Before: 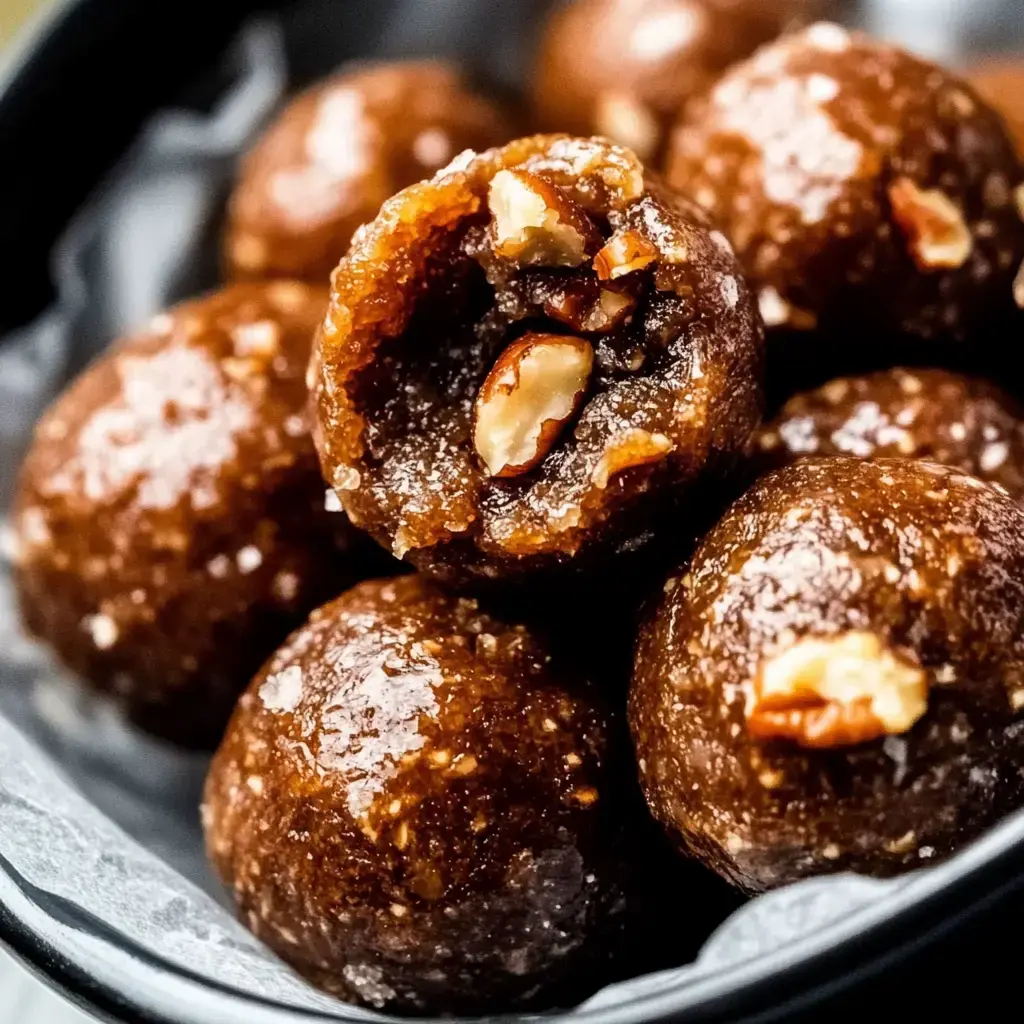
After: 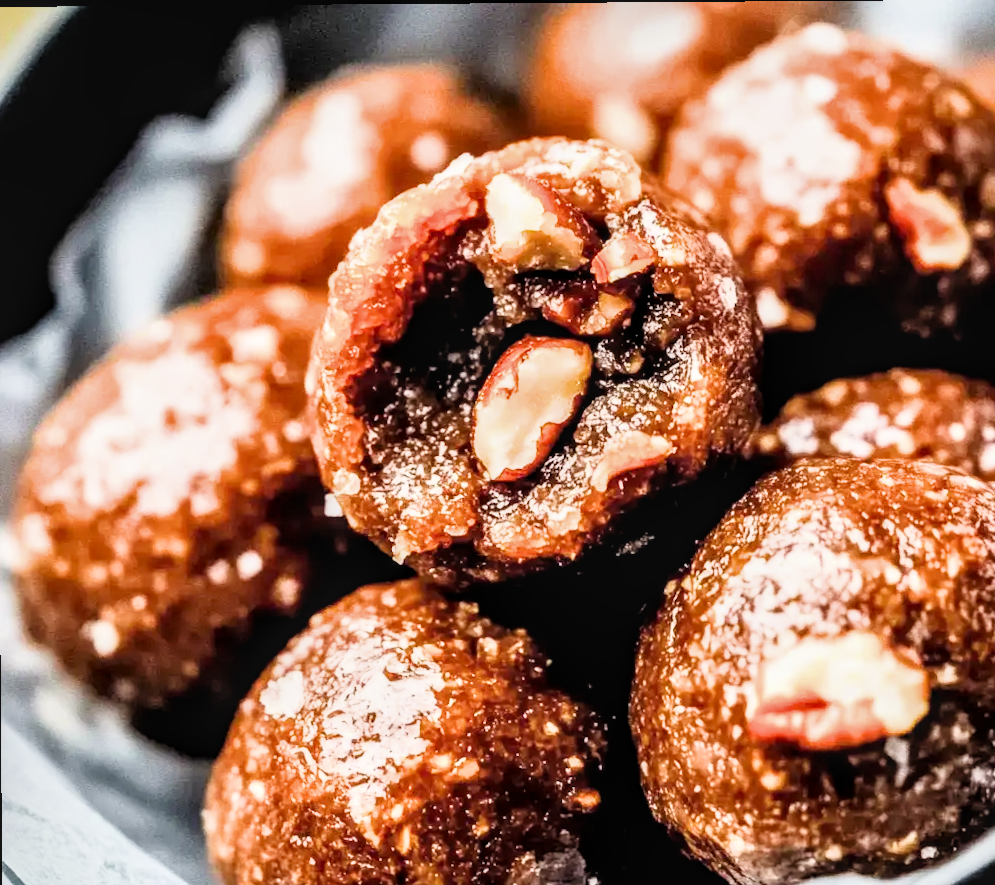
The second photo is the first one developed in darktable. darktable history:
exposure: black level correction 0, exposure 1.679 EV, compensate highlight preservation false
crop and rotate: angle 0.416°, left 0.387%, right 3.113%, bottom 14.138%
local contrast: on, module defaults
filmic rgb: black relative exposure -7.55 EV, white relative exposure 4.66 EV, threshold 3.03 EV, target black luminance 0%, hardness 3.56, latitude 50.31%, contrast 1.03, highlights saturation mix 9.93%, shadows ↔ highlights balance -0.203%, iterations of high-quality reconstruction 0, enable highlight reconstruction true
